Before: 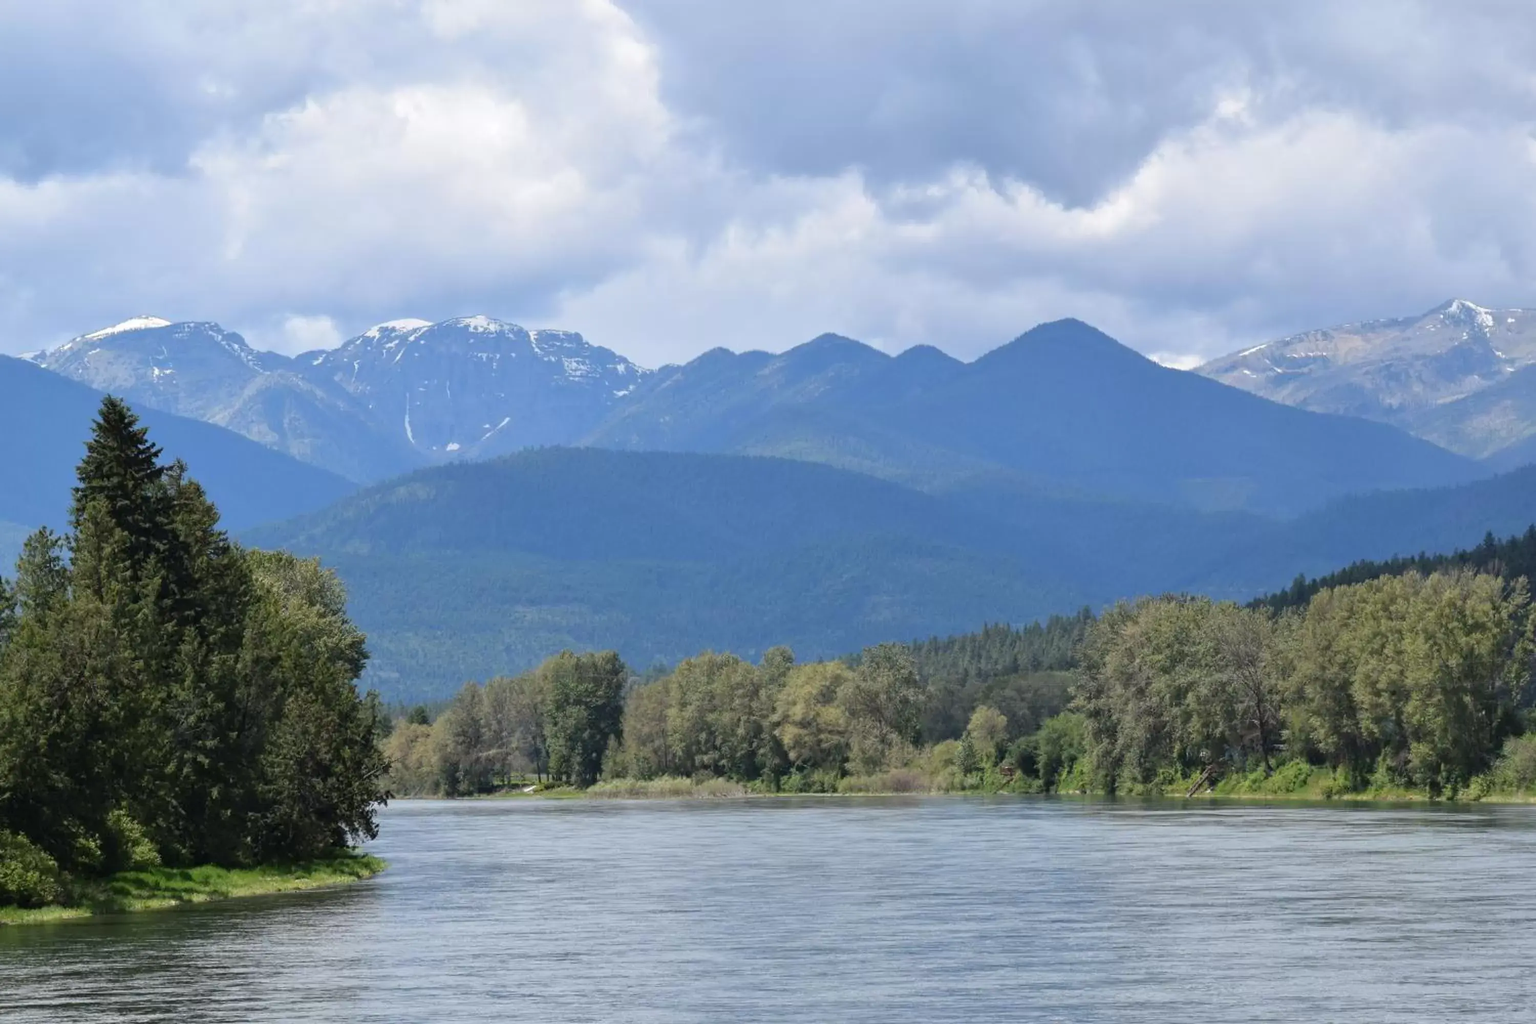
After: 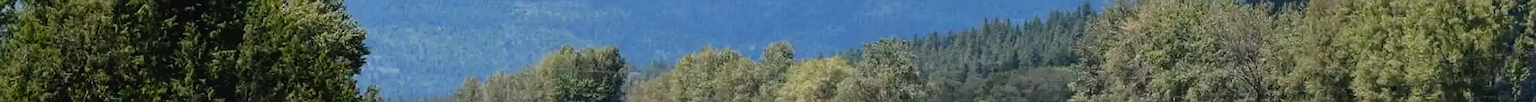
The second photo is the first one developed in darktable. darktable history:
white balance: emerald 1
crop and rotate: top 59.084%, bottom 30.916%
tone curve: curves: ch0 [(0, 0) (0.003, 0.007) (0.011, 0.01) (0.025, 0.018) (0.044, 0.028) (0.069, 0.034) (0.1, 0.04) (0.136, 0.051) (0.177, 0.104) (0.224, 0.161) (0.277, 0.234) (0.335, 0.316) (0.399, 0.41) (0.468, 0.487) (0.543, 0.577) (0.623, 0.679) (0.709, 0.769) (0.801, 0.854) (0.898, 0.922) (1, 1)], preserve colors none
sharpen: on, module defaults
